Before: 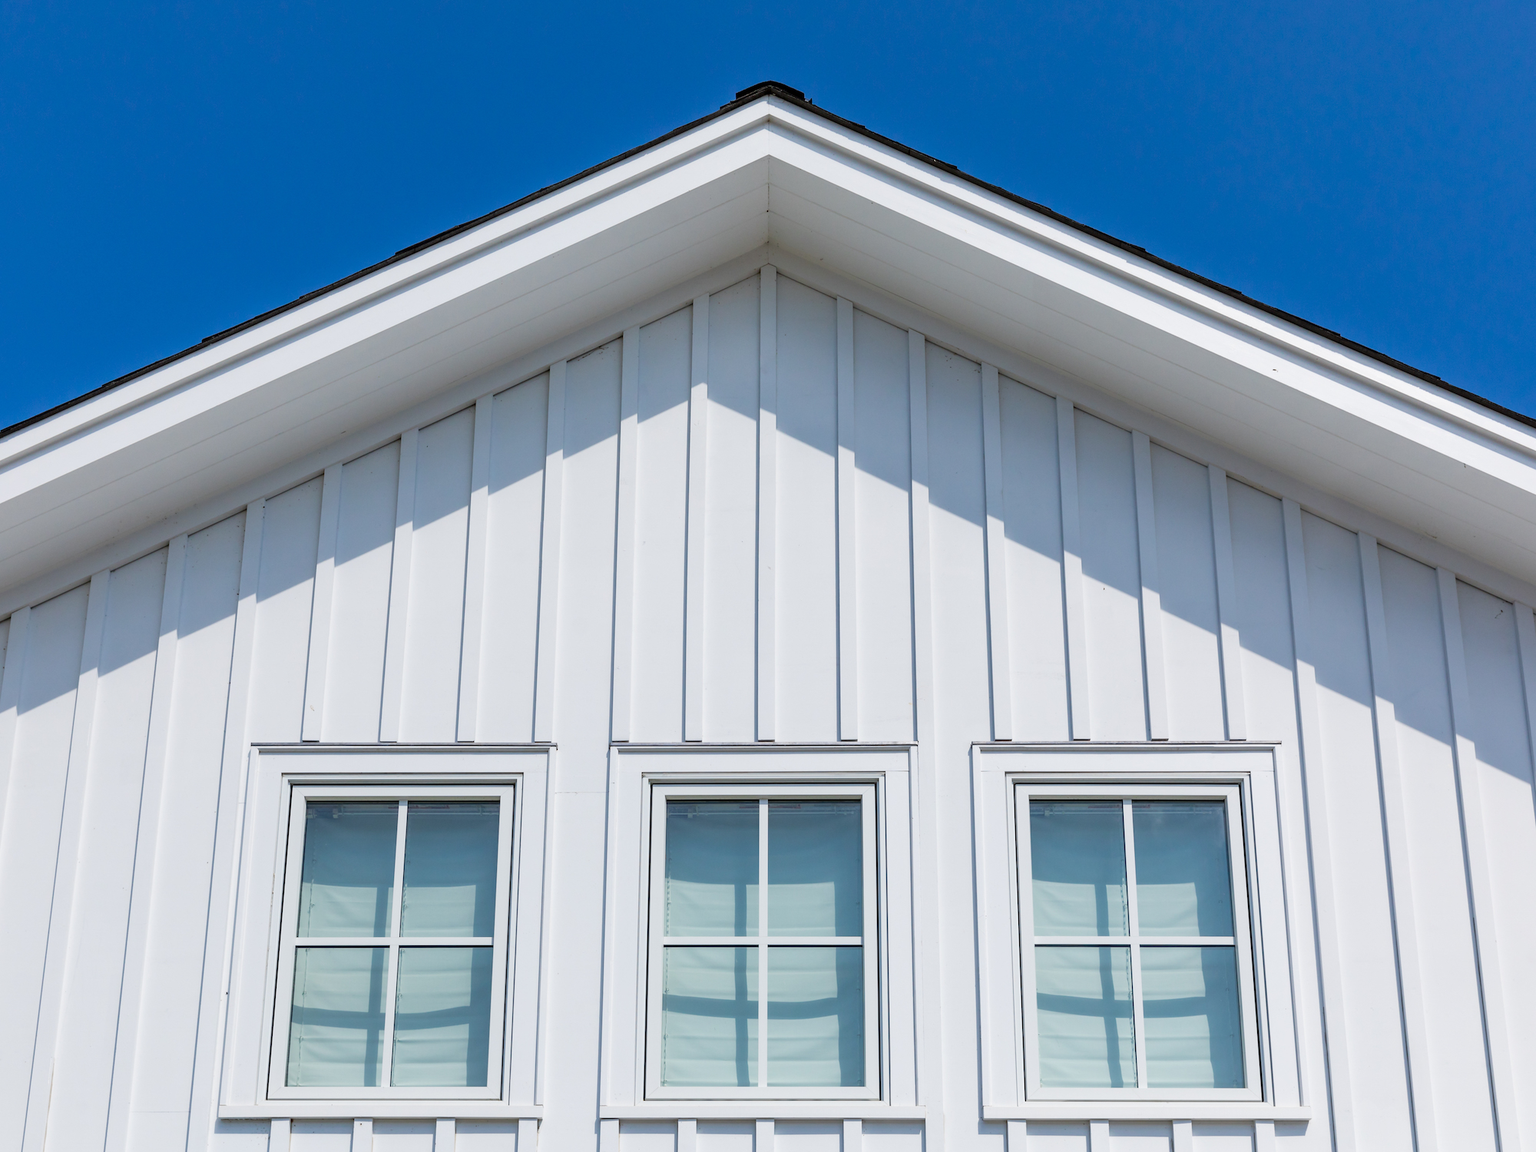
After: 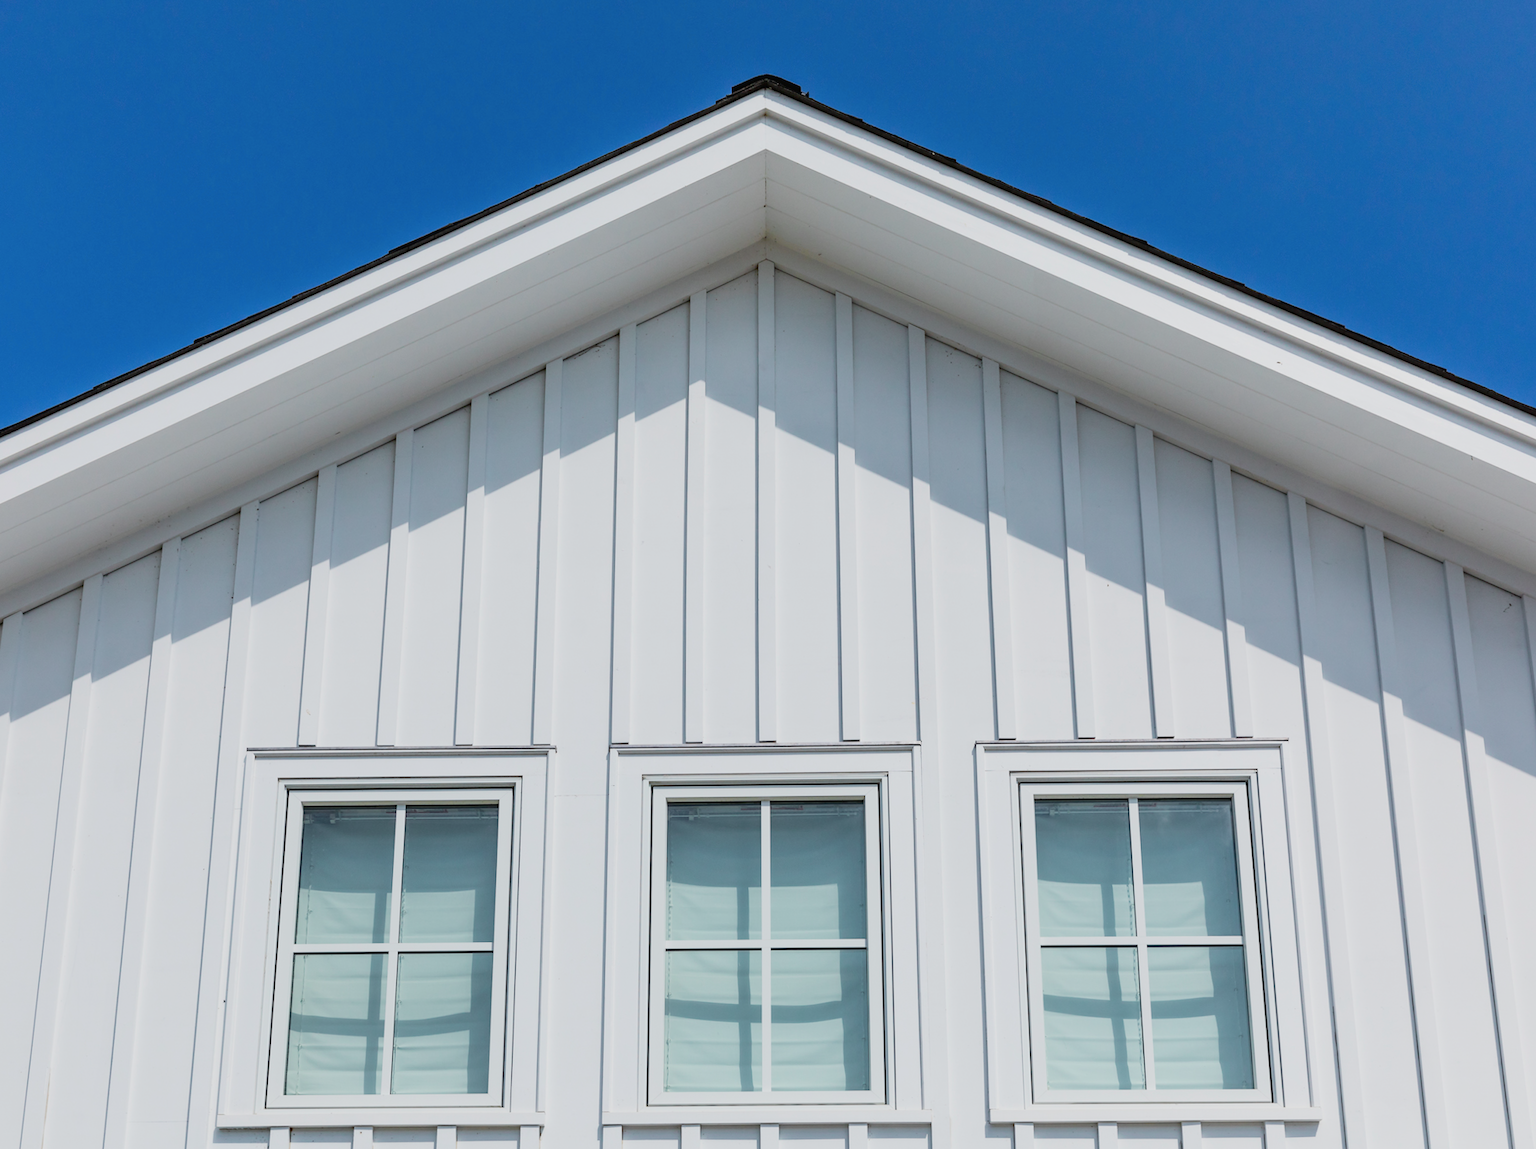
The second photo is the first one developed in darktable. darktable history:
tone curve: curves: ch0 [(0, 0.018) (0.036, 0.038) (0.15, 0.131) (0.27, 0.247) (0.528, 0.554) (0.761, 0.761) (1, 0.919)]; ch1 [(0, 0) (0.179, 0.173) (0.322, 0.32) (0.429, 0.431) (0.502, 0.5) (0.519, 0.522) (0.562, 0.588) (0.625, 0.67) (0.711, 0.745) (1, 1)]; ch2 [(0, 0) (0.29, 0.295) (0.404, 0.436) (0.497, 0.499) (0.521, 0.523) (0.561, 0.605) (0.657, 0.655) (0.712, 0.764) (1, 1)], color space Lab, independent channels, preserve colors none
rotate and perspective: rotation -0.45°, automatic cropping original format, crop left 0.008, crop right 0.992, crop top 0.012, crop bottom 0.988
